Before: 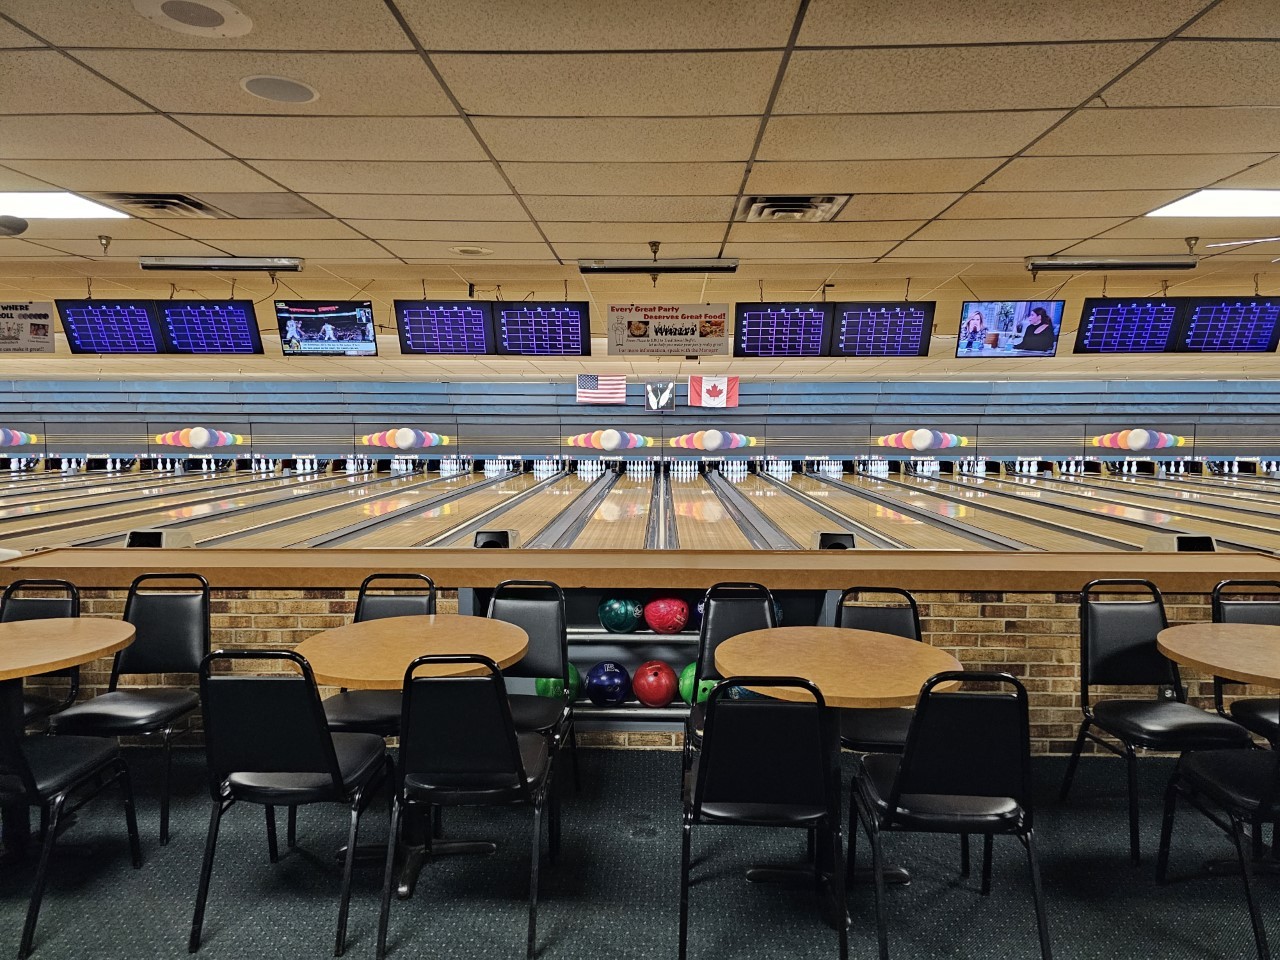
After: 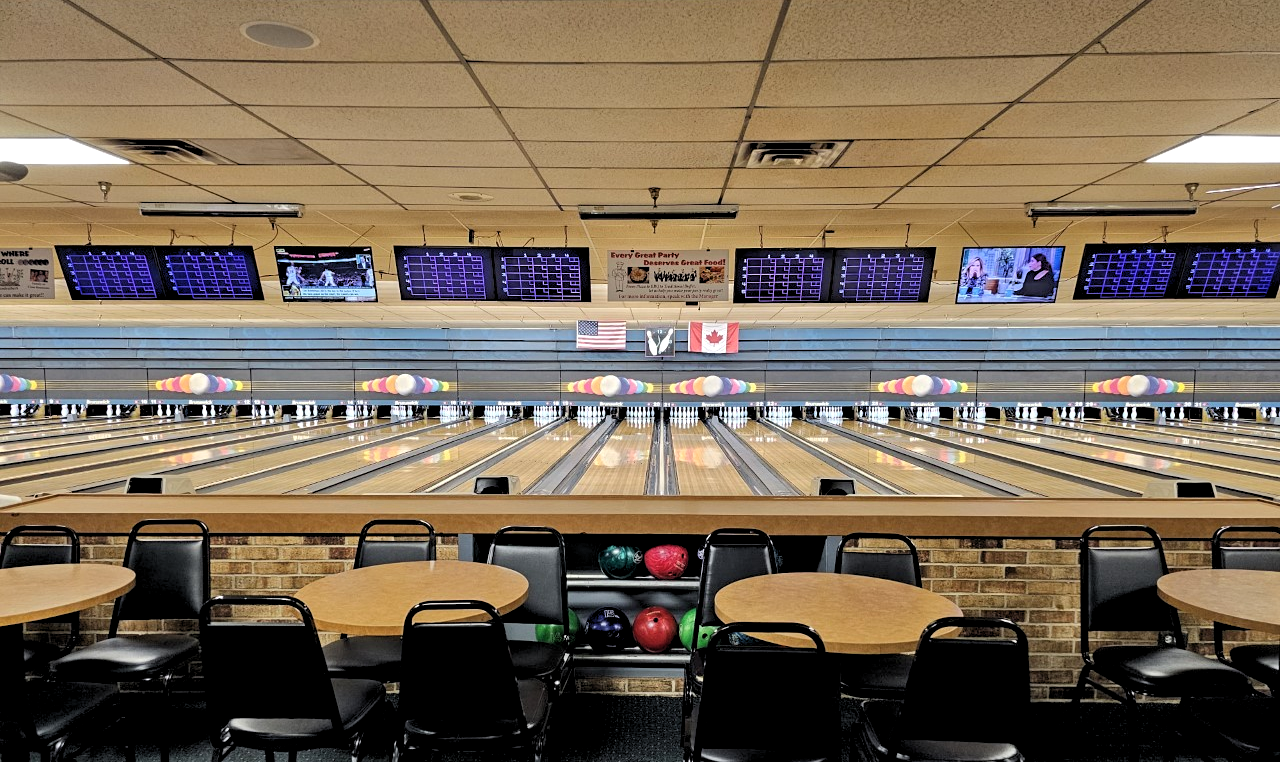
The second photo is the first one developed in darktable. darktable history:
rgb levels: levels [[0.01, 0.419, 0.839], [0, 0.5, 1], [0, 0.5, 1]]
crop and rotate: top 5.667%, bottom 14.937%
